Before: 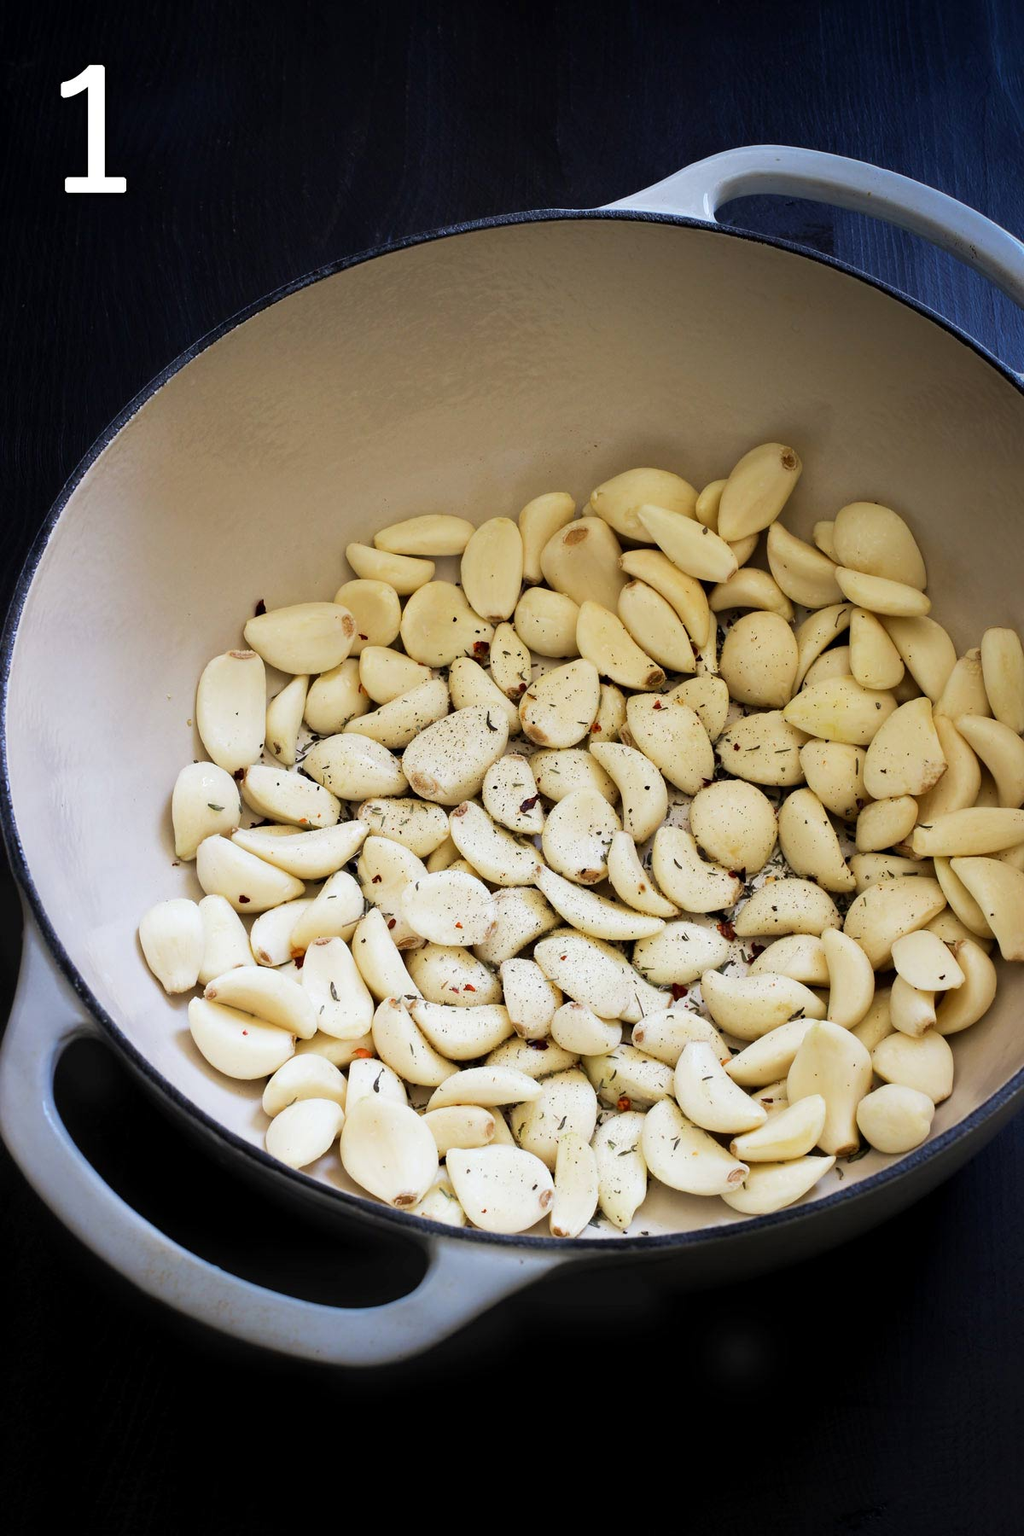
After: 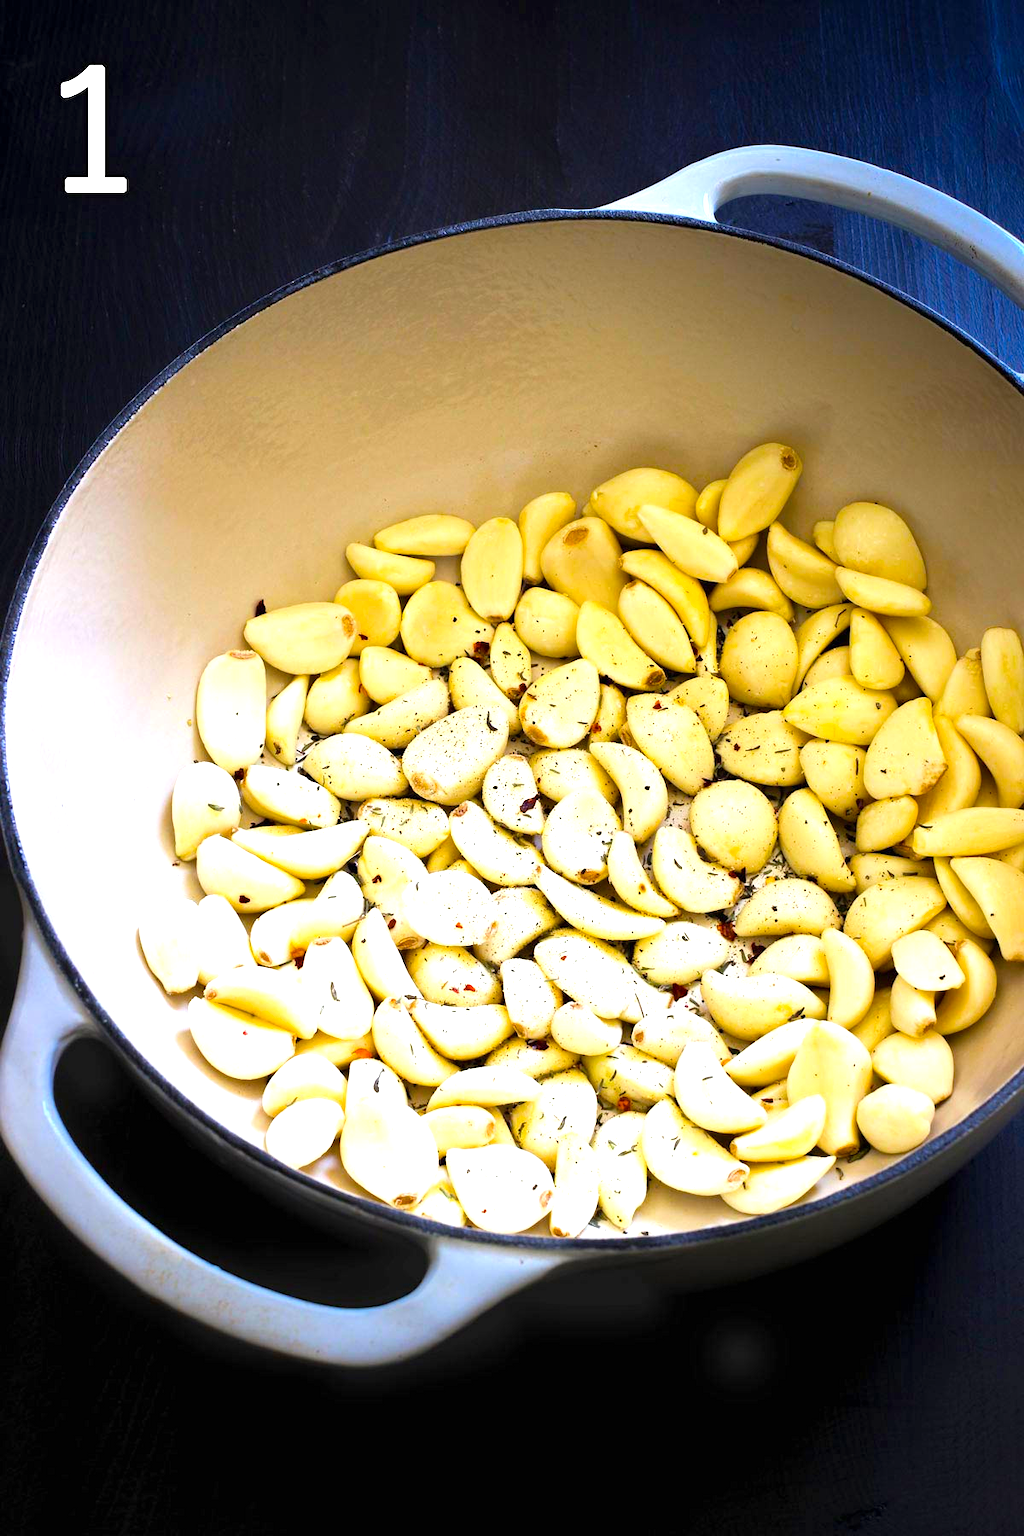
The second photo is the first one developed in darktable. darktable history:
color balance rgb: linear chroma grading › global chroma 15%, perceptual saturation grading › global saturation 30%
exposure: black level correction 0, exposure 0.9 EV, compensate exposure bias true, compensate highlight preservation false
